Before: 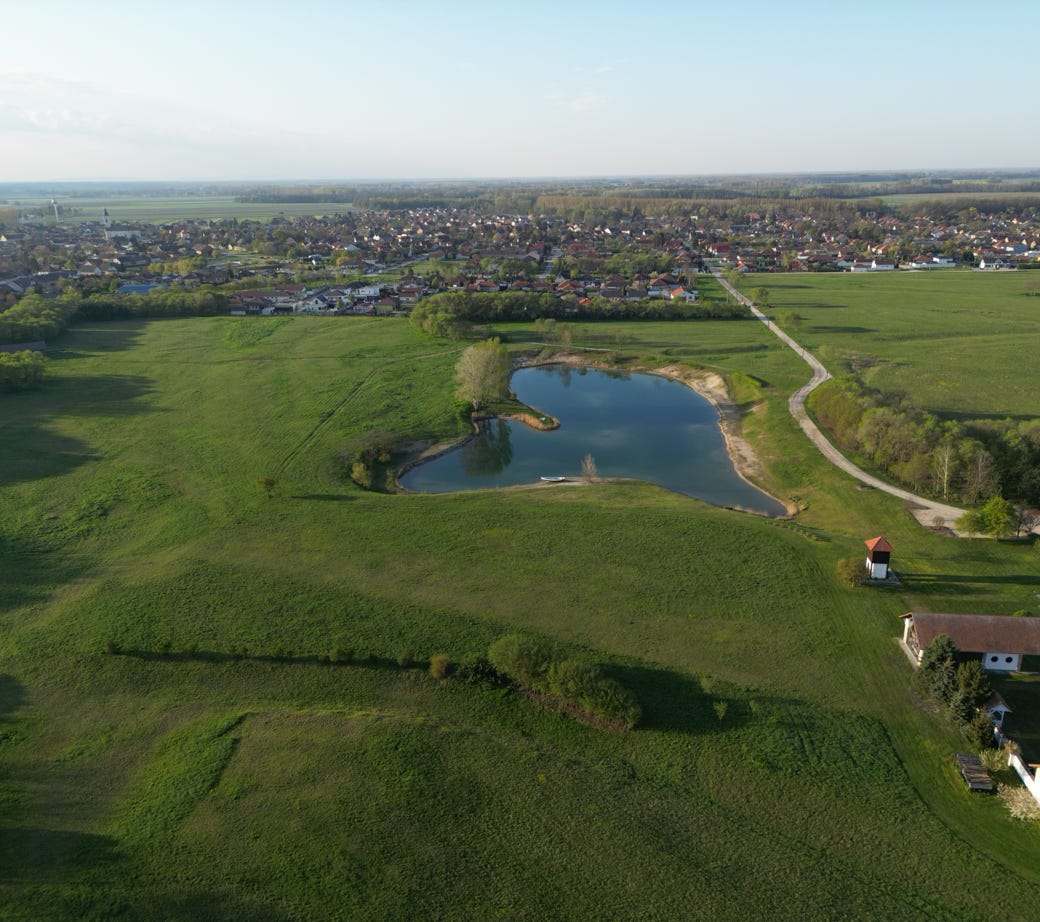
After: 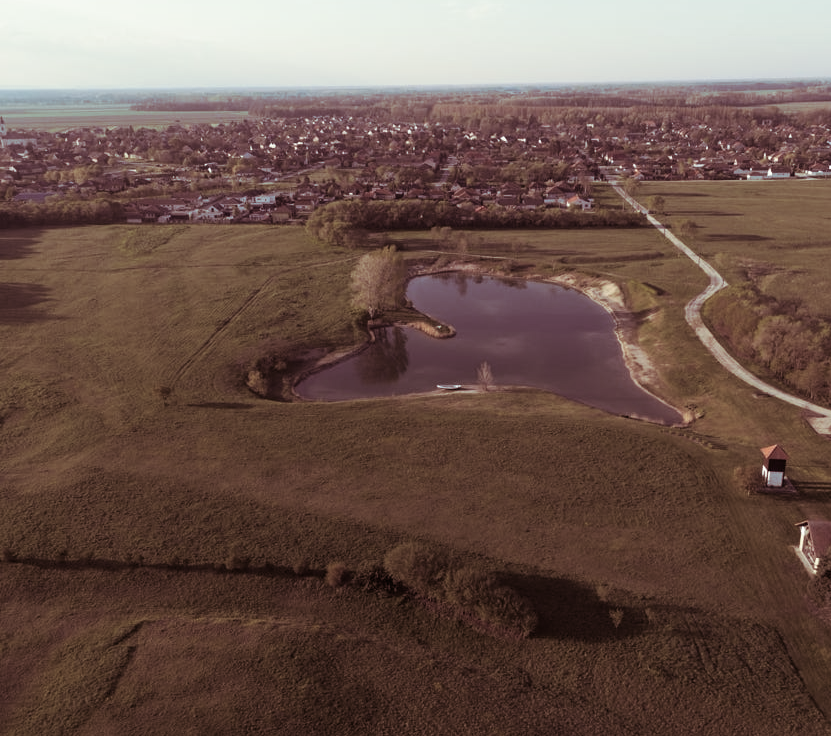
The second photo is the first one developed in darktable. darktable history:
split-toning: shadows › hue 360°
crop and rotate: left 10.071%, top 10.071%, right 10.02%, bottom 10.02%
contrast brightness saturation: contrast 0.1, saturation -0.3
